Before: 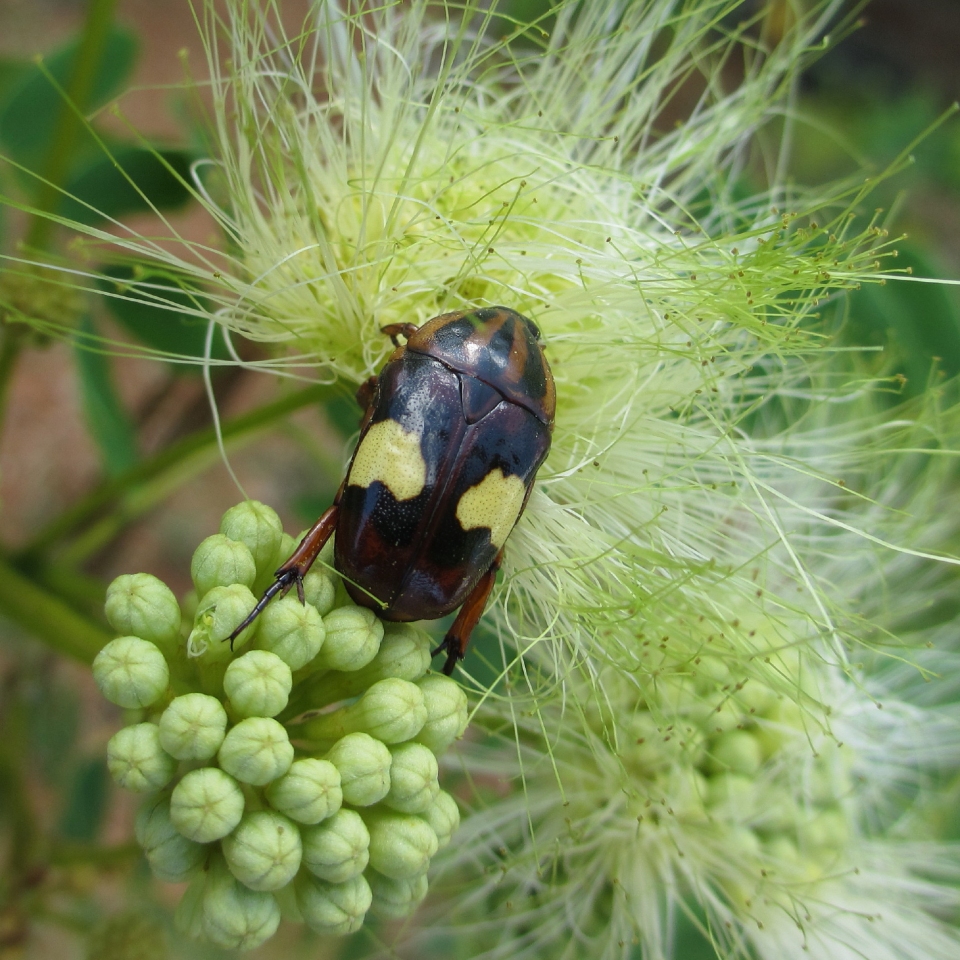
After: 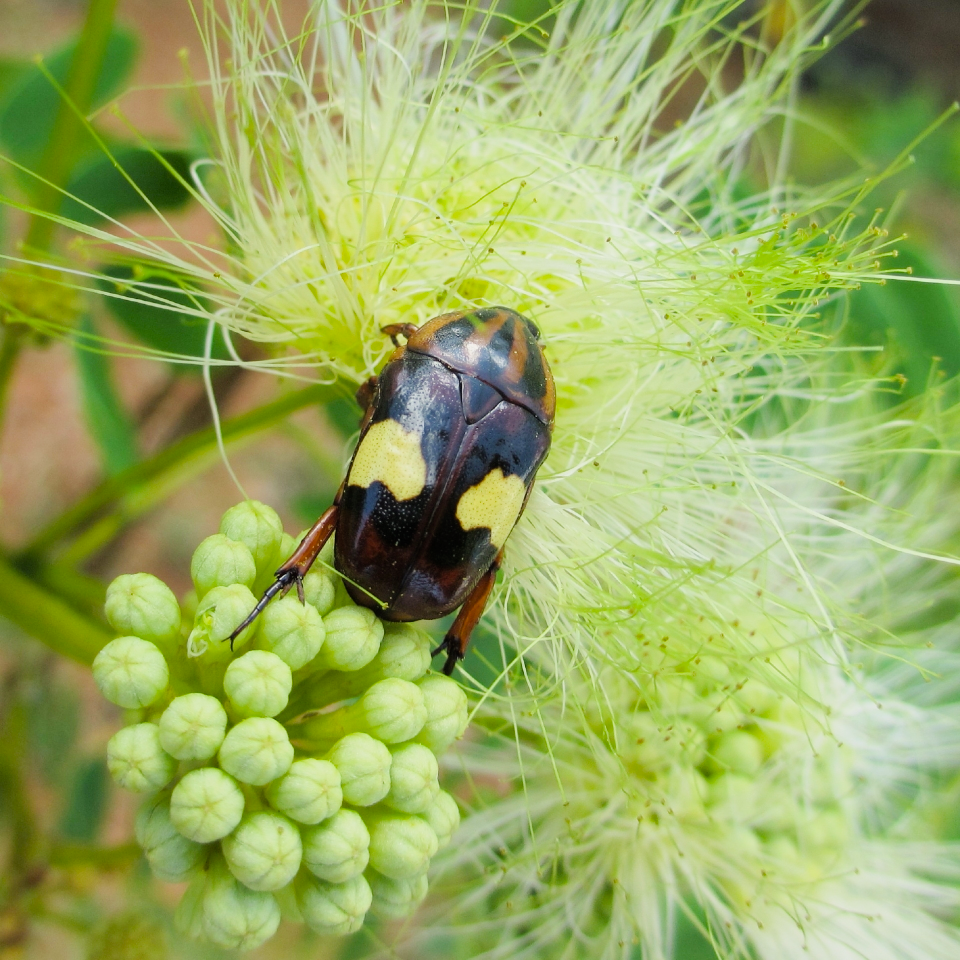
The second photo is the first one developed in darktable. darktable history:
exposure: exposure 0.999 EV, compensate highlight preservation false
filmic rgb: black relative exposure -7.65 EV, white relative exposure 4.56 EV, hardness 3.61
color calibration: output colorfulness [0, 0.315, 0, 0], x 0.341, y 0.355, temperature 5166 K
